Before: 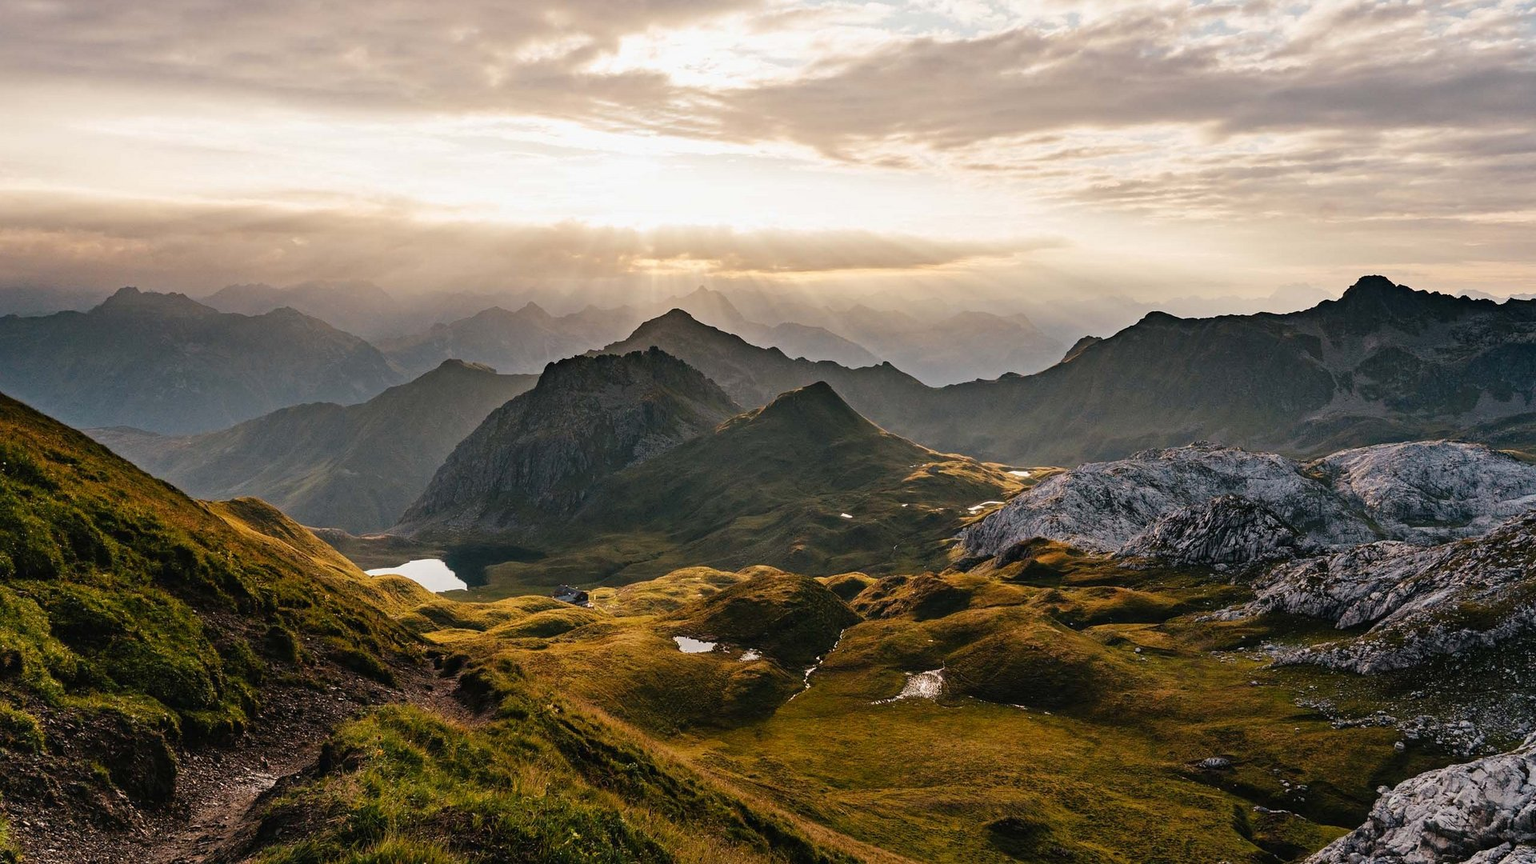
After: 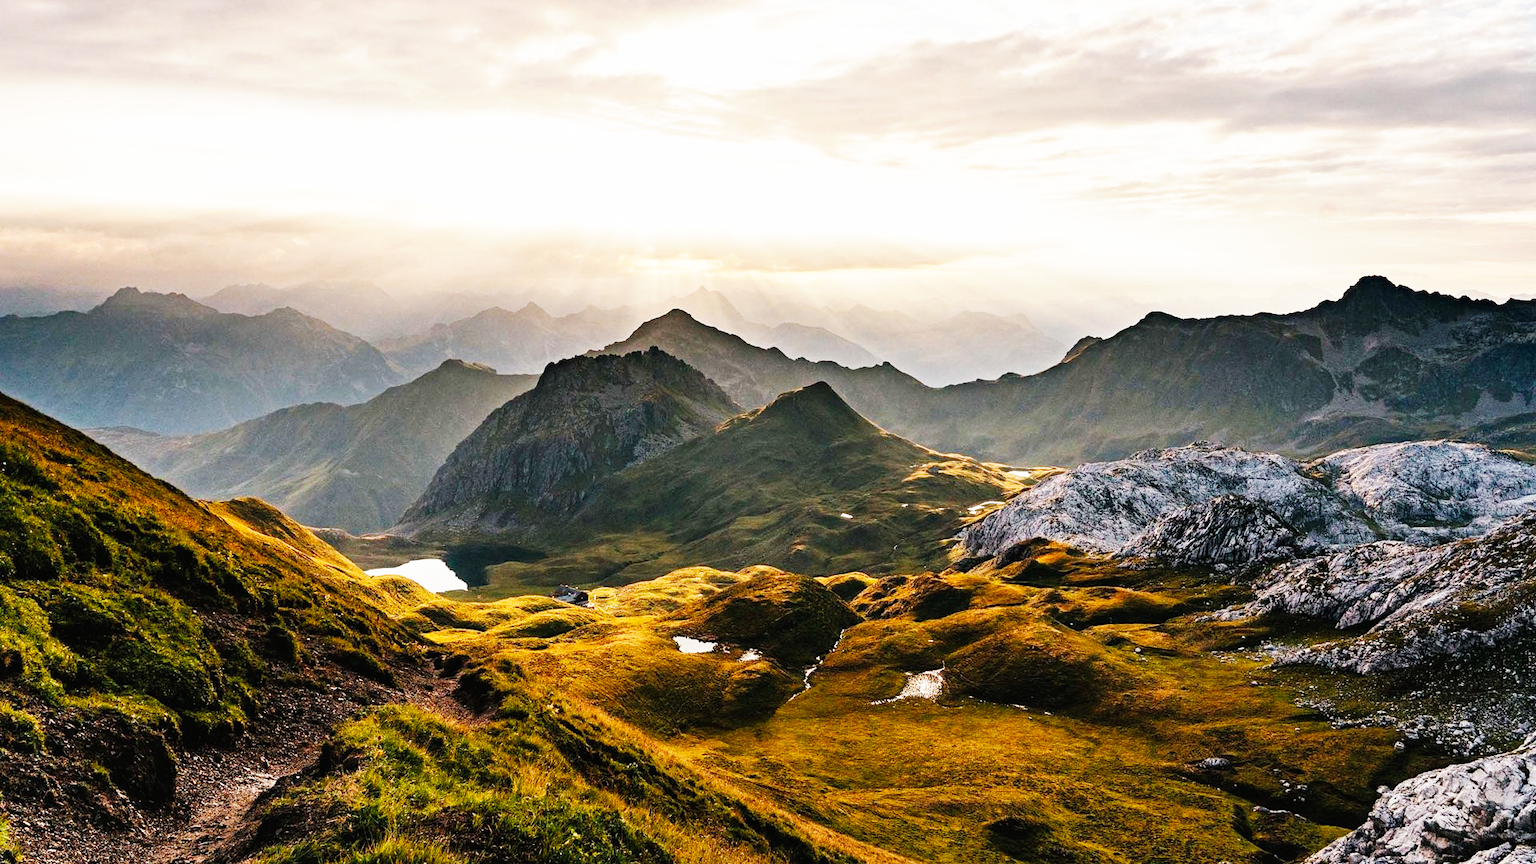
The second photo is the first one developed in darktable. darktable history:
shadows and highlights: shadows 25, highlights -25
base curve: curves: ch0 [(0, 0) (0.007, 0.004) (0.027, 0.03) (0.046, 0.07) (0.207, 0.54) (0.442, 0.872) (0.673, 0.972) (1, 1)], preserve colors none
